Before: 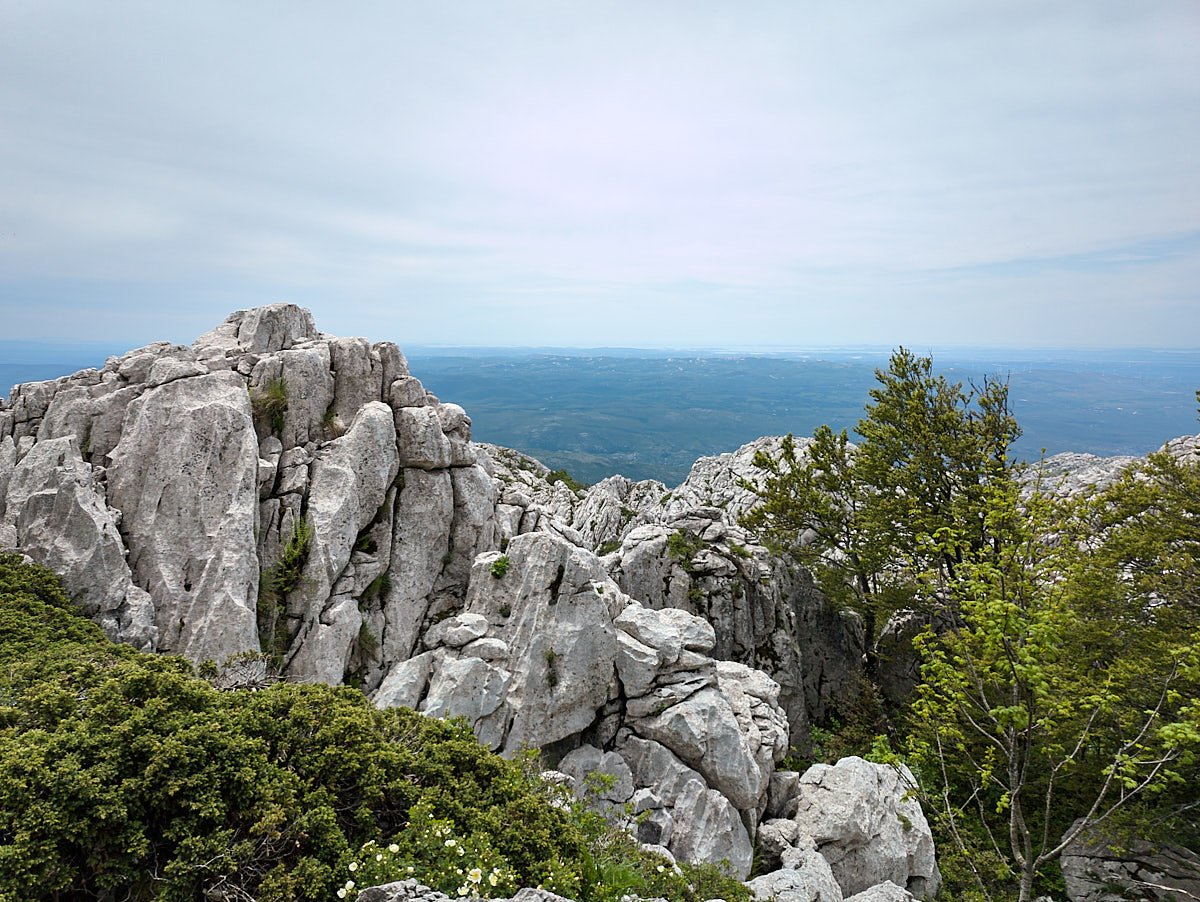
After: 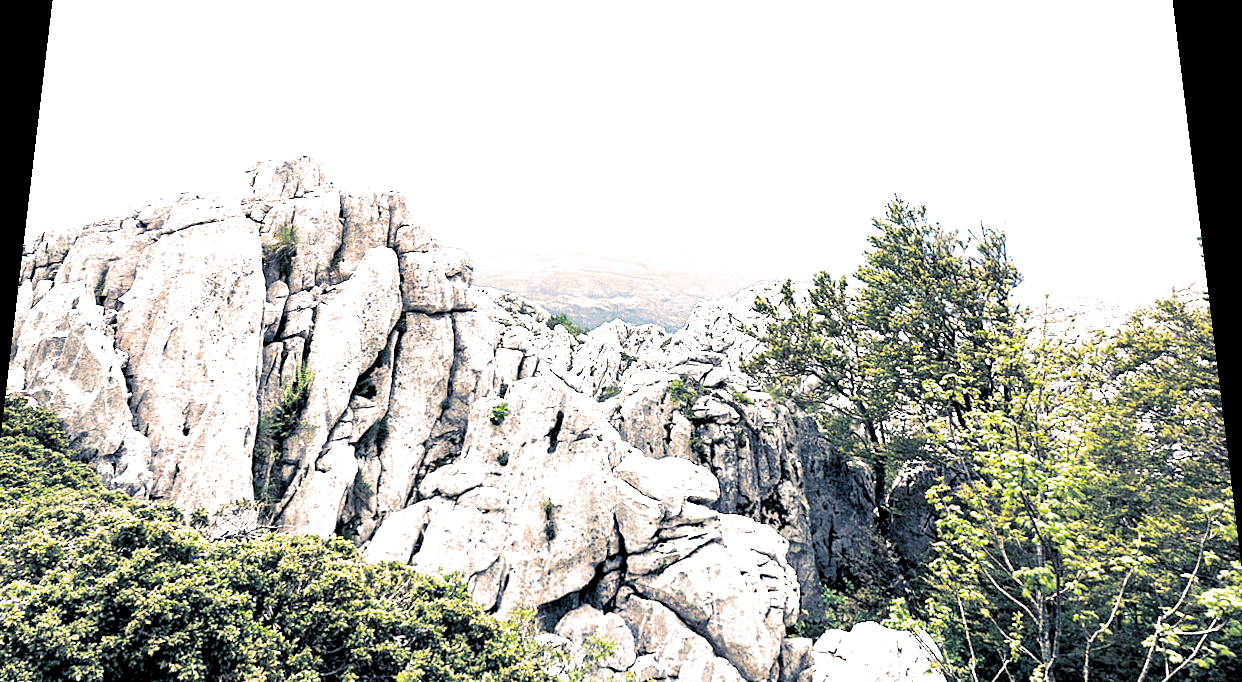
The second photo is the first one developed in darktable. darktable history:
split-toning: shadows › hue 226.8°, shadows › saturation 0.56, highlights › hue 28.8°, balance -40, compress 0%
crop and rotate: left 2.991%, top 13.302%, right 1.981%, bottom 12.636%
exposure: black level correction 0.005, exposure 2.084 EV, compensate highlight preservation false
rotate and perspective: rotation 0.128°, lens shift (vertical) -0.181, lens shift (horizontal) -0.044, shear 0.001, automatic cropping off
